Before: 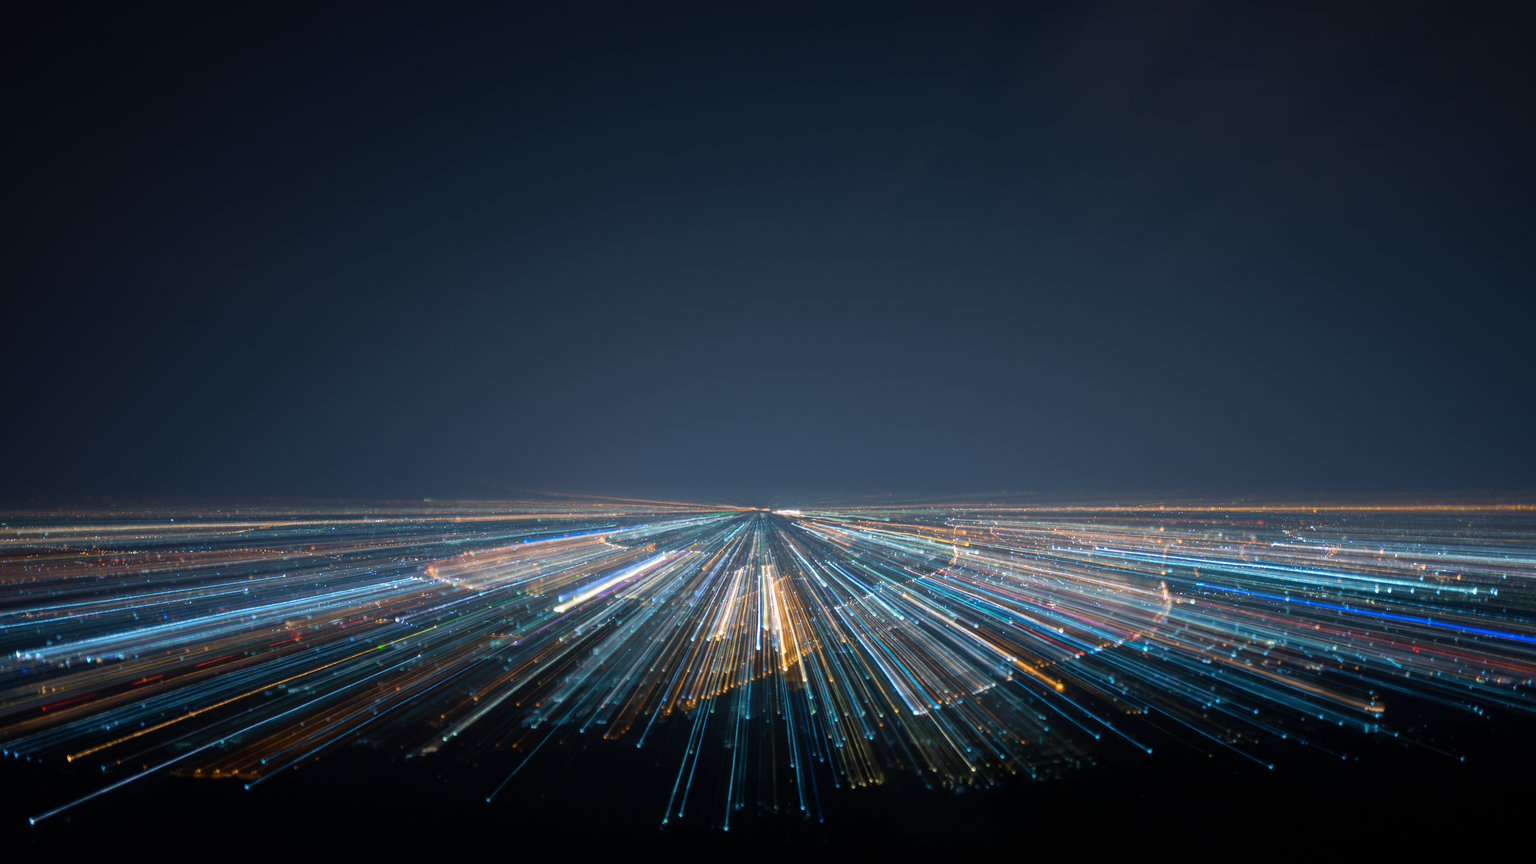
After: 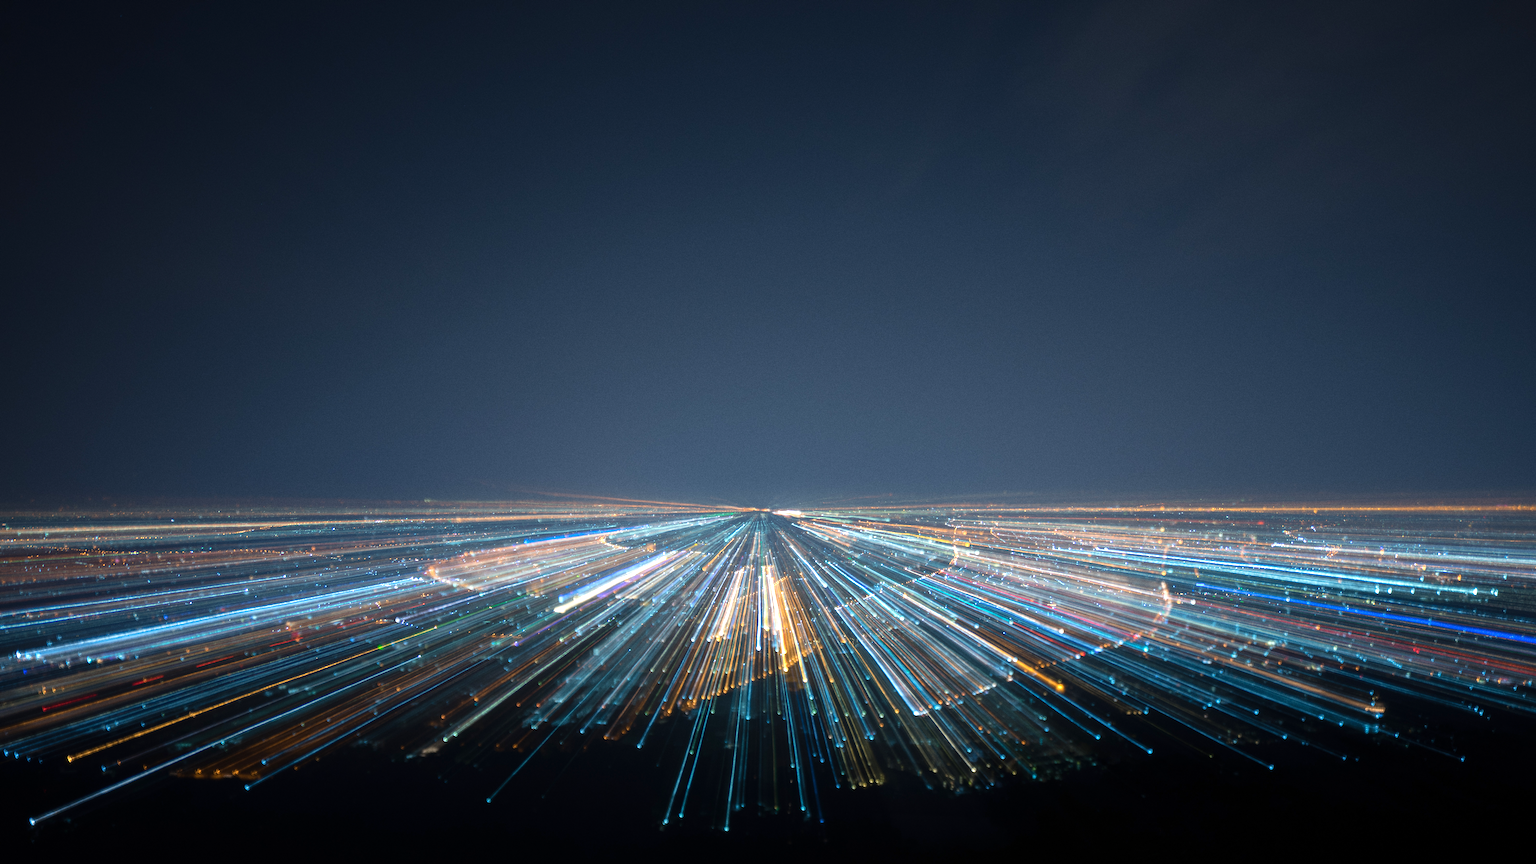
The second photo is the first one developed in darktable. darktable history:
grain: coarseness 0.47 ISO
exposure: exposure 0.574 EV, compensate highlight preservation false
